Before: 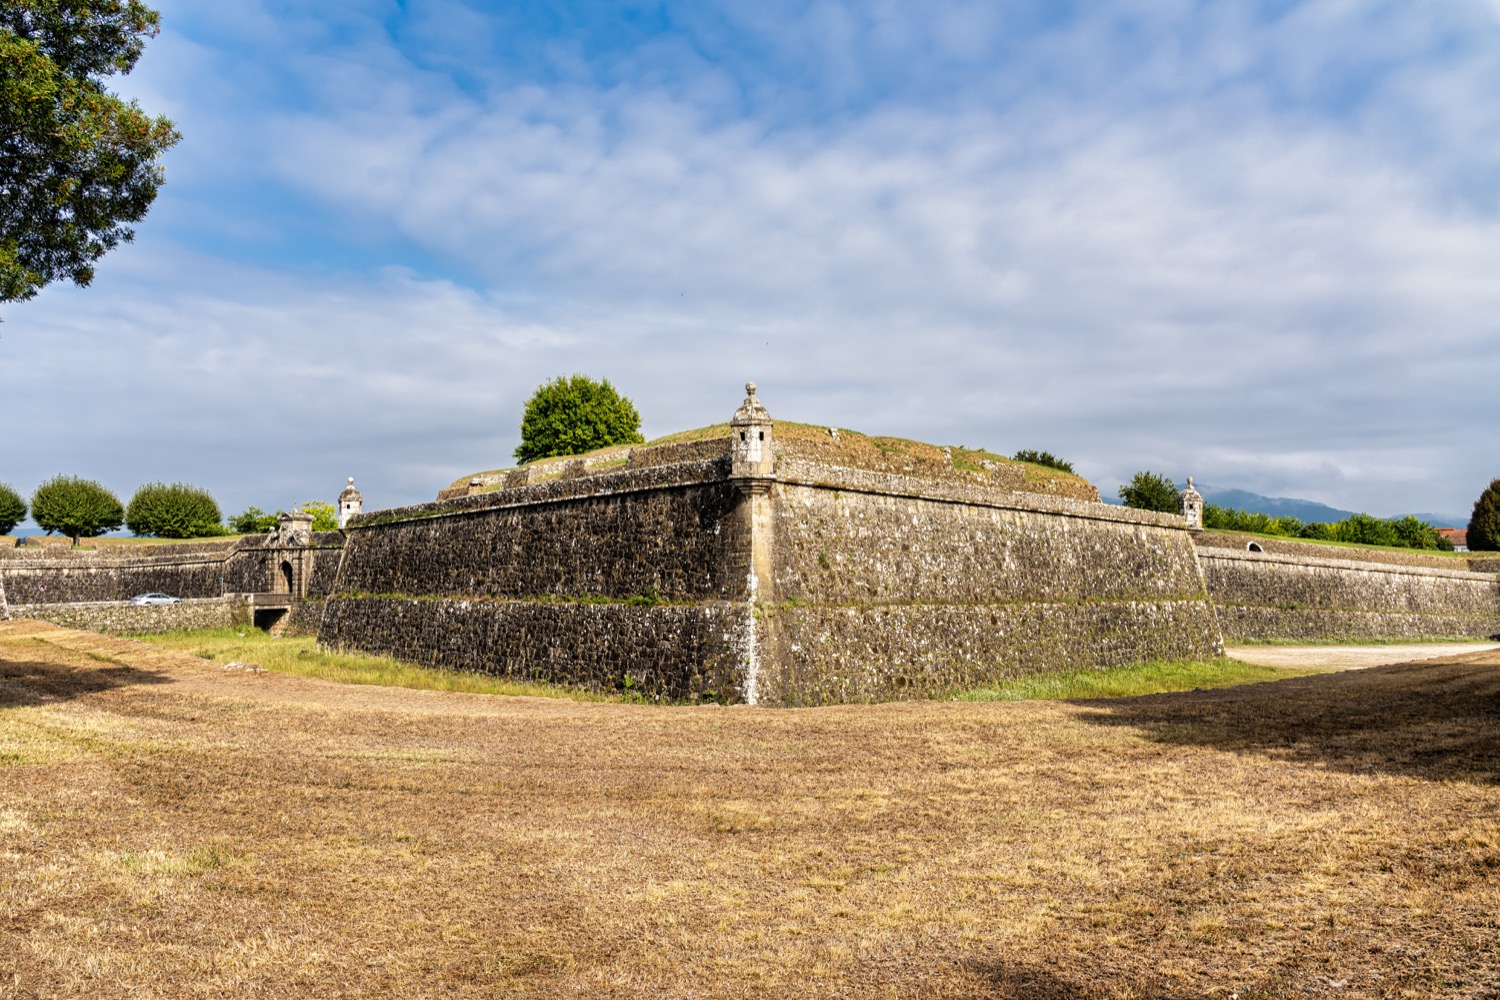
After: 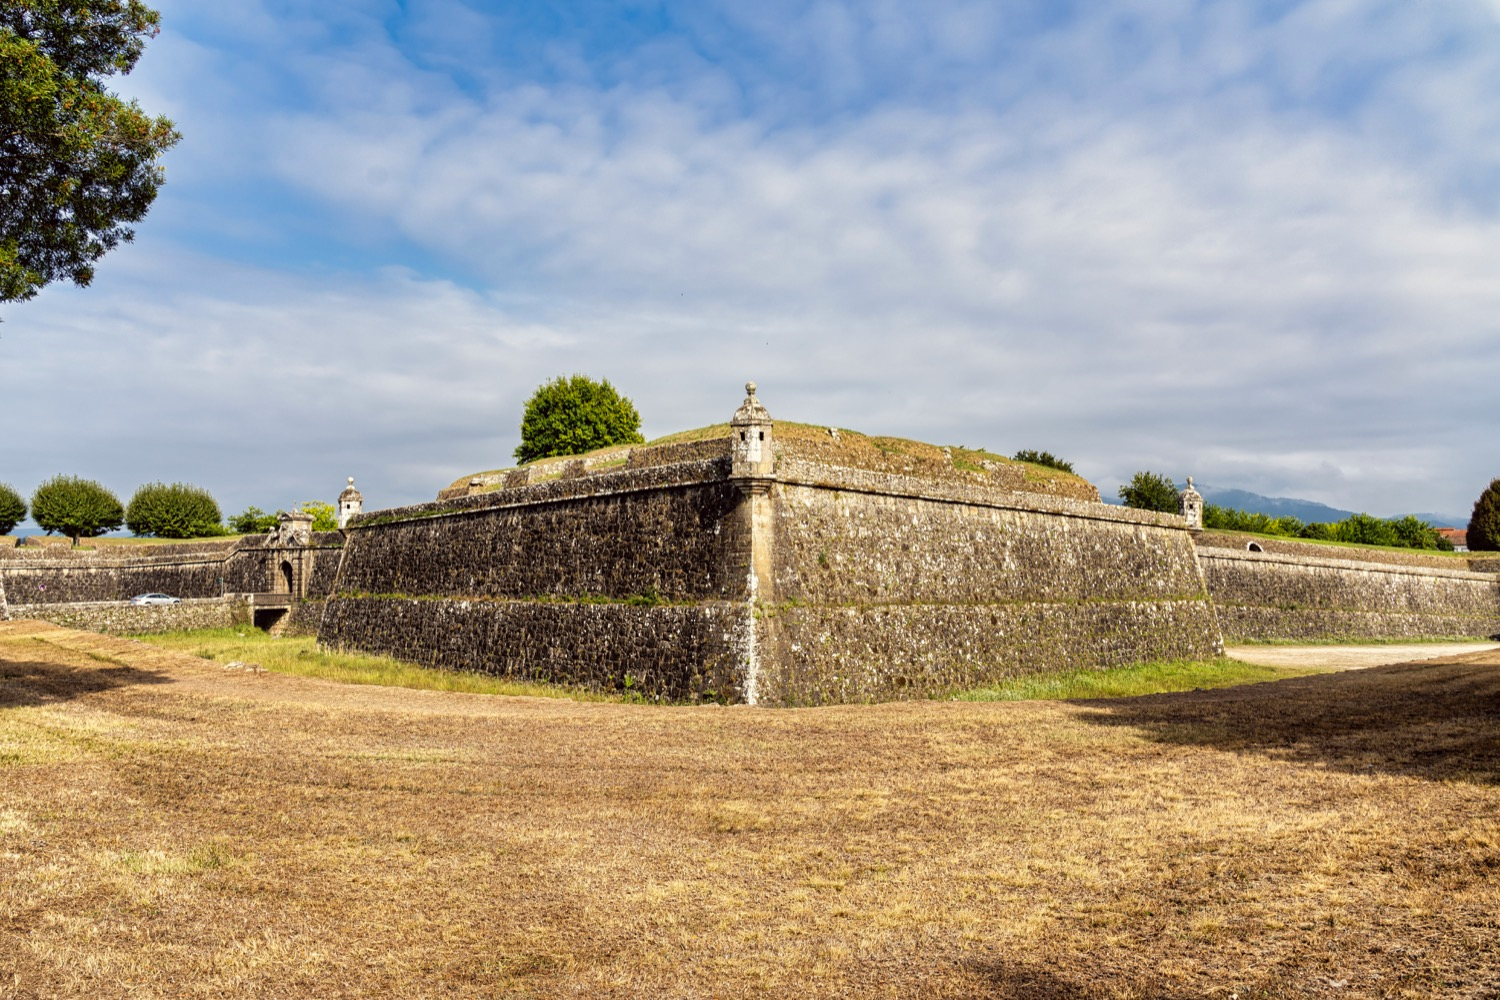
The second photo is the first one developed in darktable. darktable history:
color correction: highlights a* -1.1, highlights b* 4.46, shadows a* 3.66
